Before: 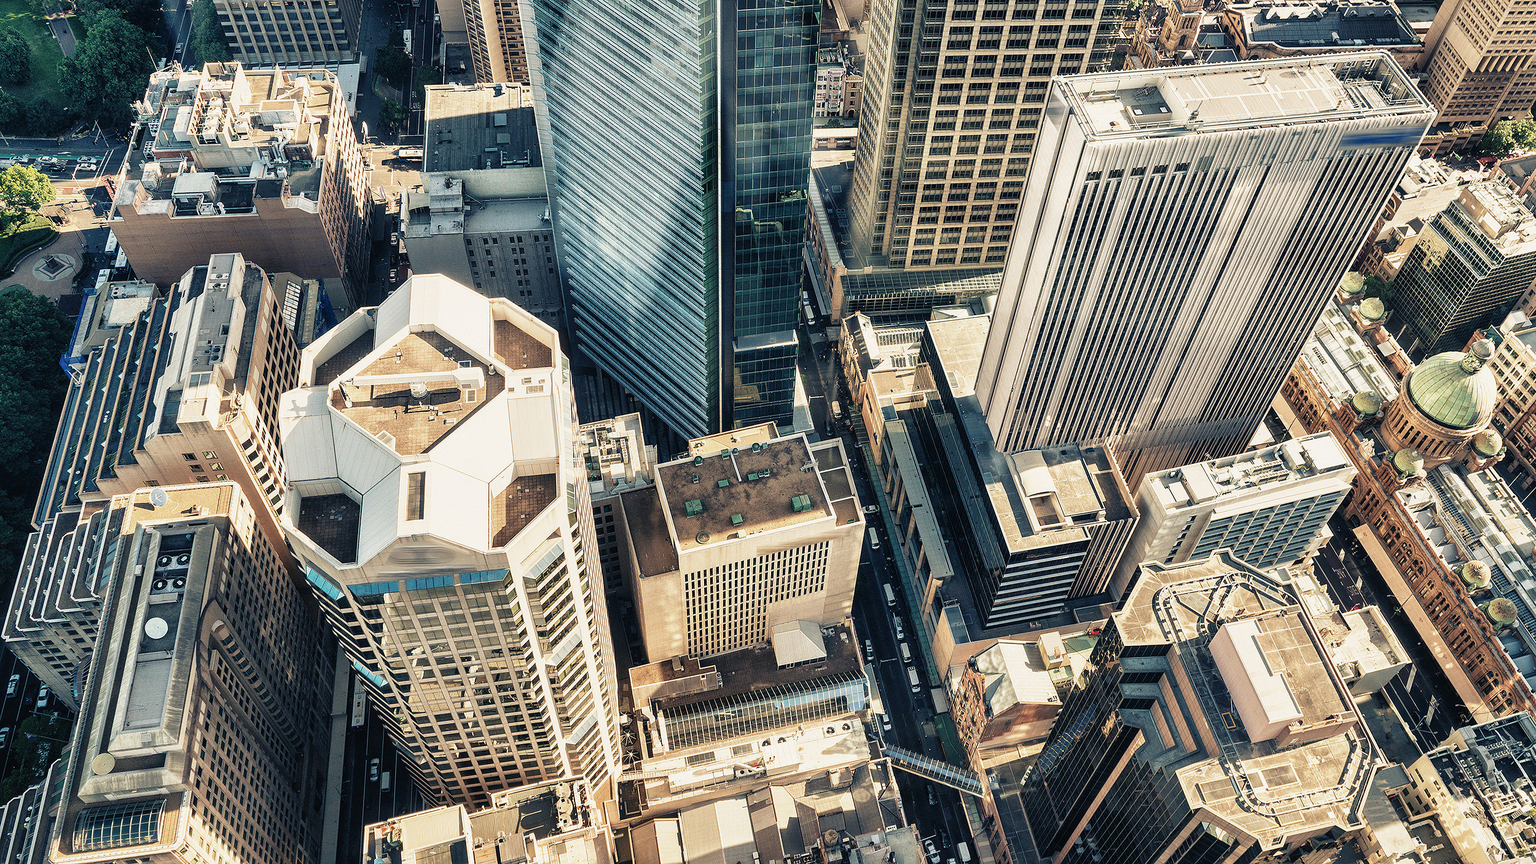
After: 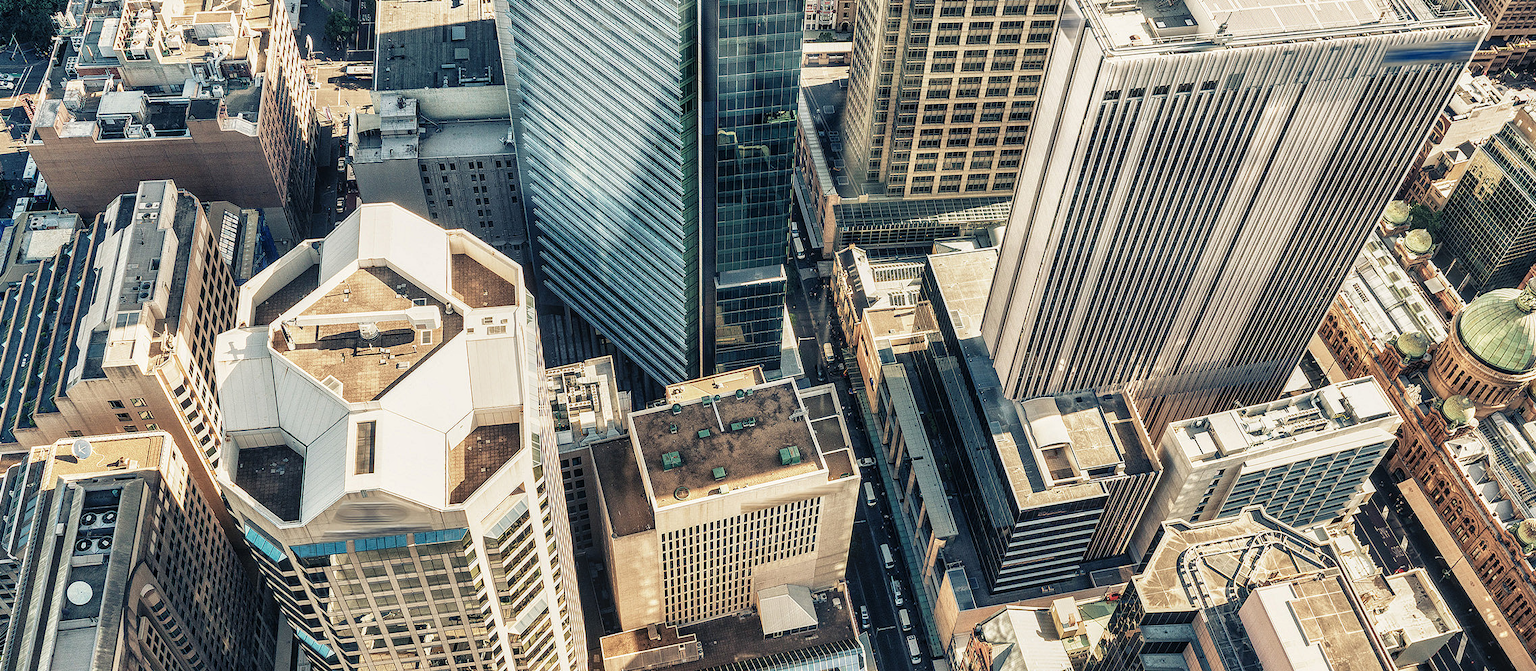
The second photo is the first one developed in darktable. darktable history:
crop: left 5.502%, top 10.413%, right 3.676%, bottom 18.983%
local contrast: on, module defaults
